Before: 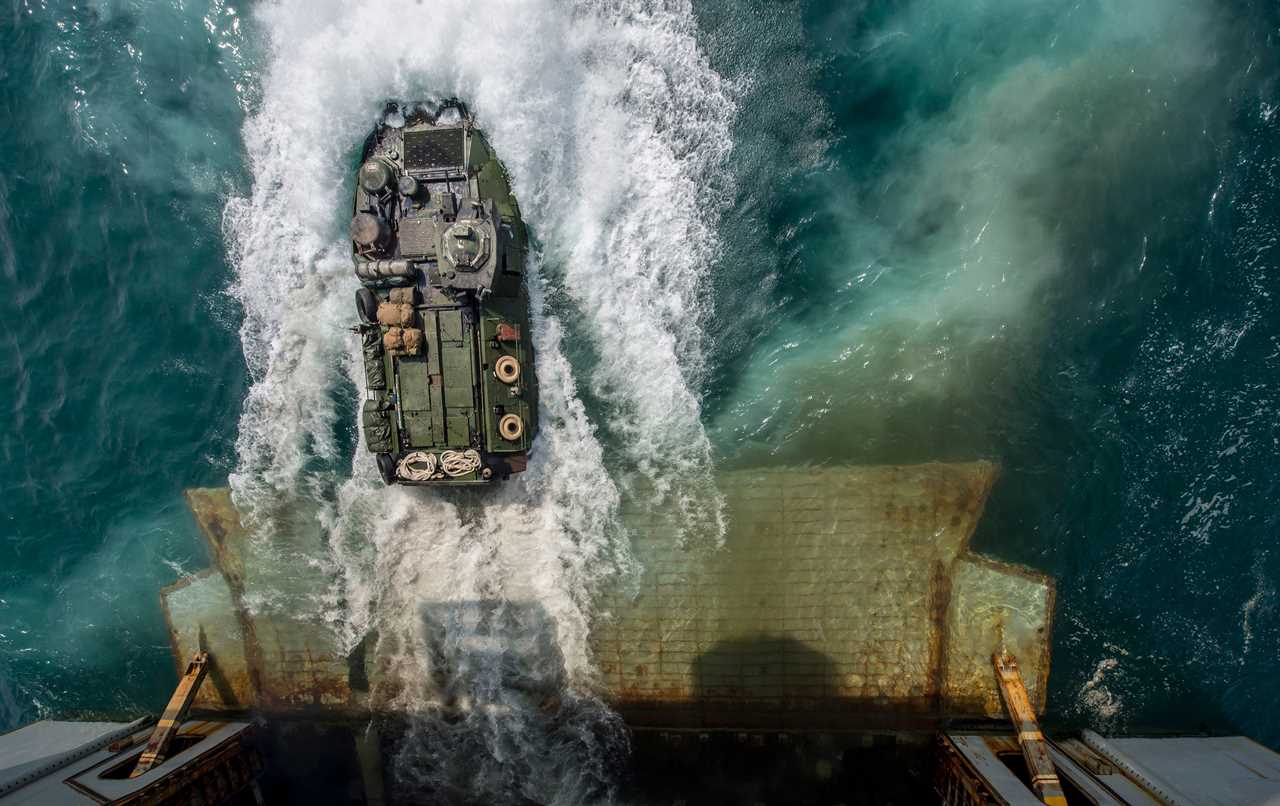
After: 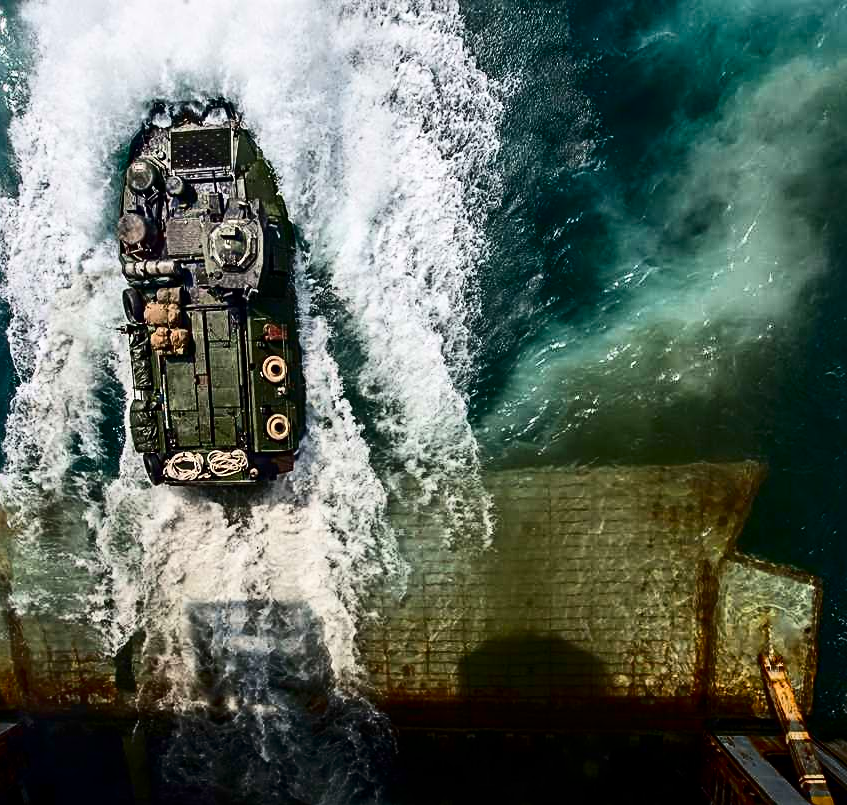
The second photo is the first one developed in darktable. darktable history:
crop and rotate: left 18.214%, right 15.546%
contrast brightness saturation: contrast 0.337, brightness -0.076, saturation 0.171
sharpen: radius 2.726
